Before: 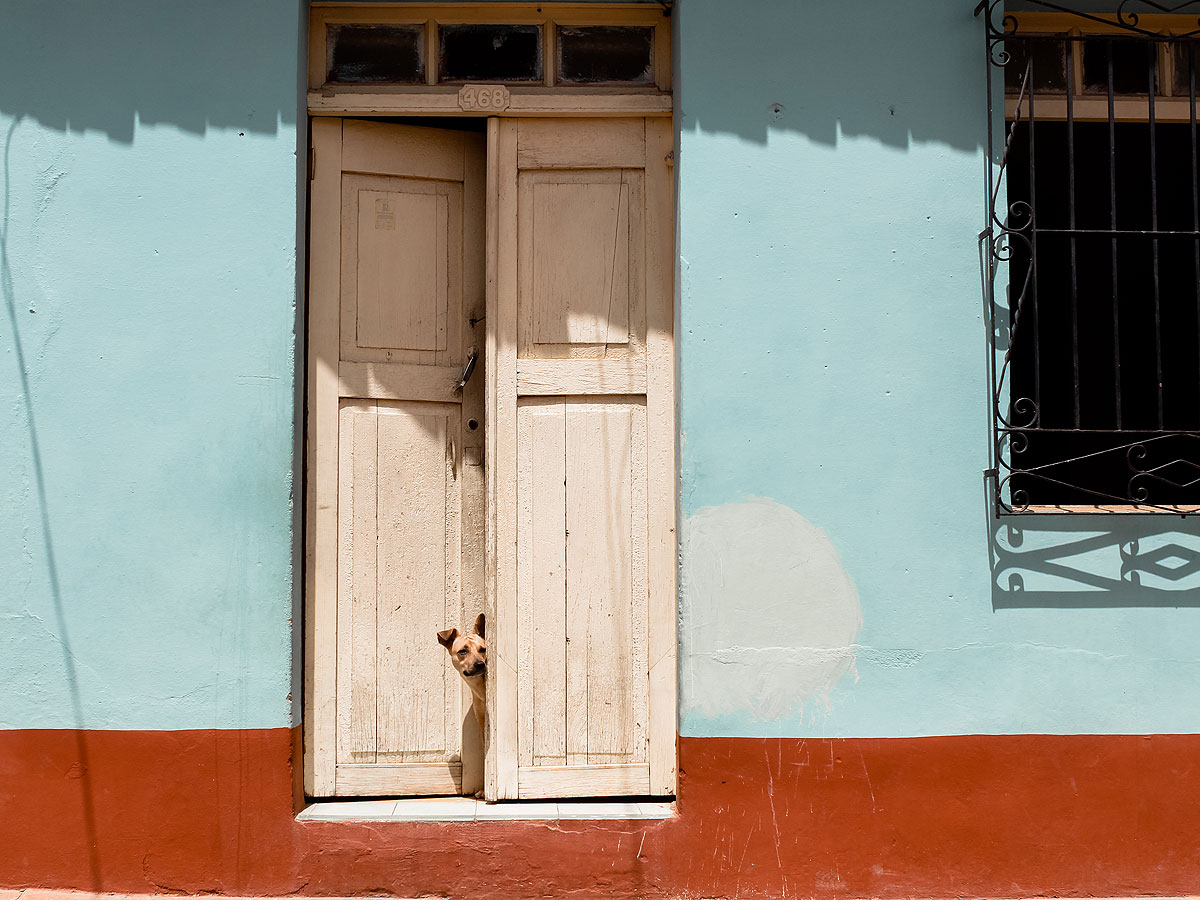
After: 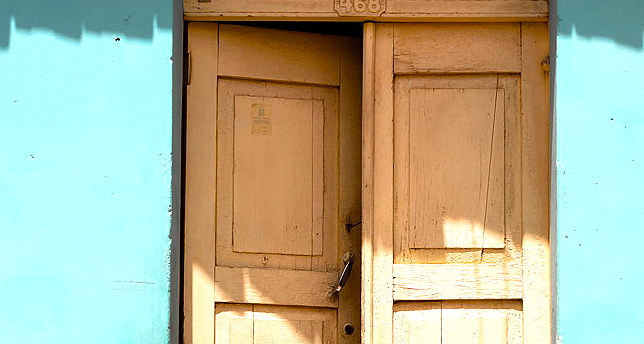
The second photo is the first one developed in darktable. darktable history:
color balance rgb: linear chroma grading › global chroma 24.635%, perceptual saturation grading › global saturation 16.709%, perceptual brilliance grading › global brilliance -4.307%, perceptual brilliance grading › highlights 23.829%, perceptual brilliance grading › mid-tones 7.296%, perceptual brilliance grading › shadows -4.552%, global vibrance 20%
crop: left 10.345%, top 10.65%, right 35.981%, bottom 51.1%
contrast brightness saturation: contrast 0.07, brightness 0.07, saturation 0.176
